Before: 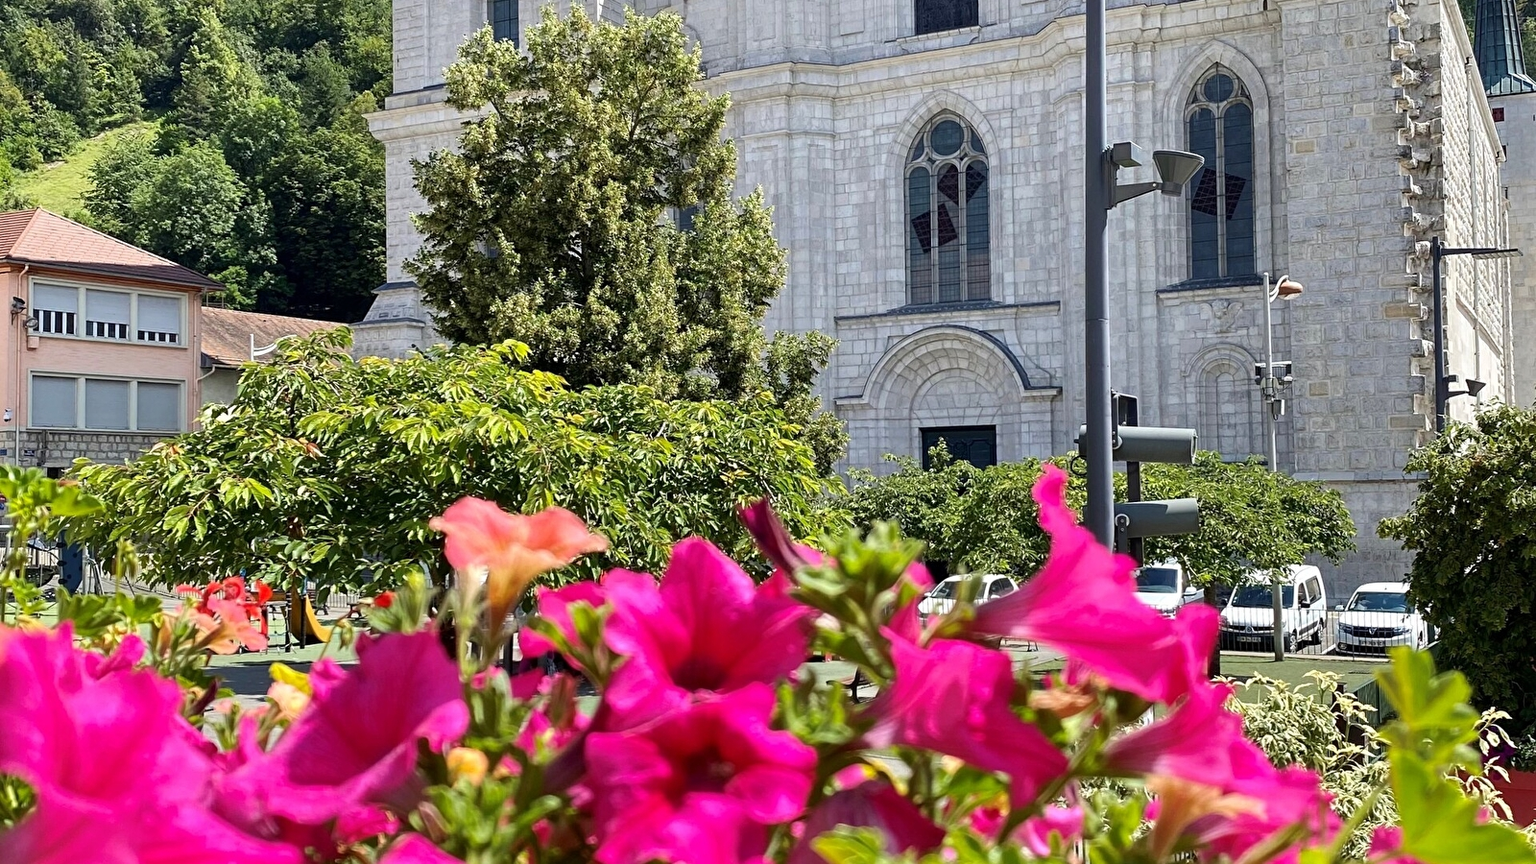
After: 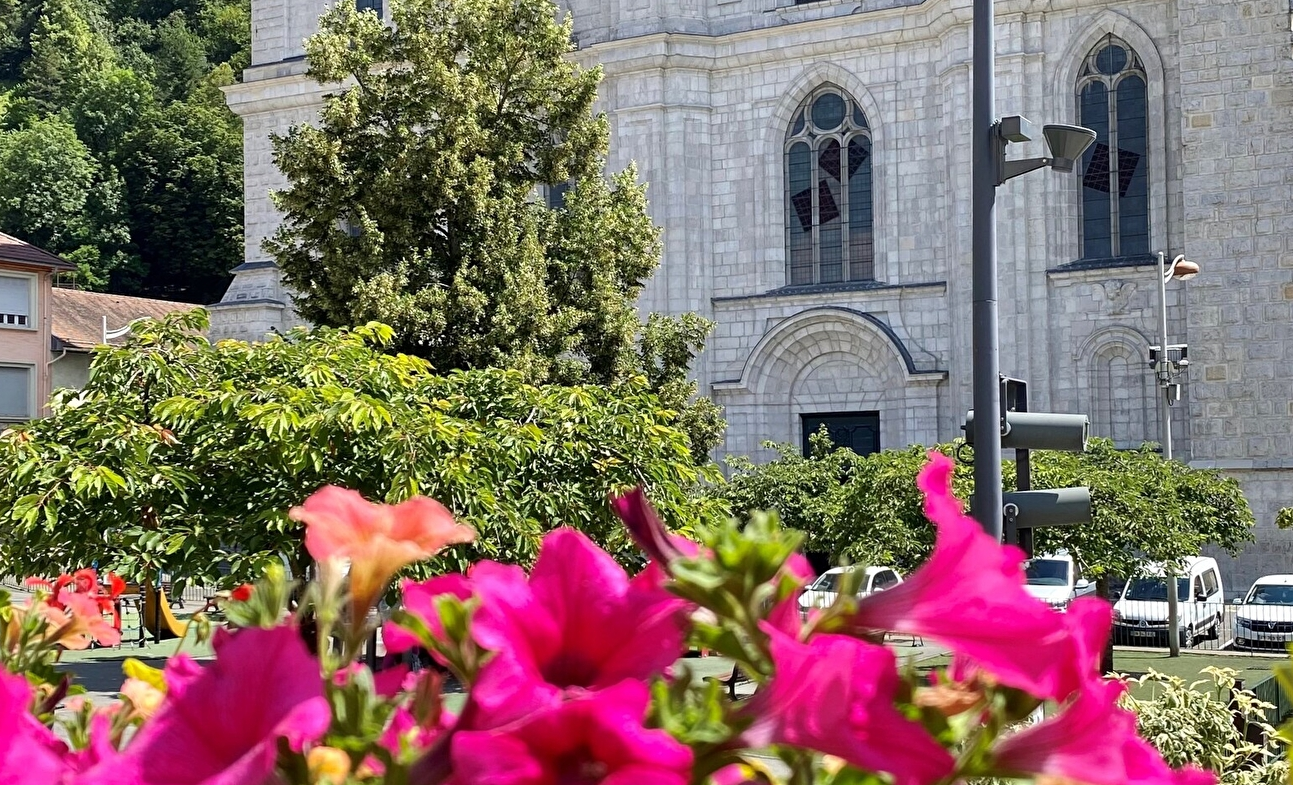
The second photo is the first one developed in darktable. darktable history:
crop: left 9.914%, top 3.593%, right 9.258%, bottom 9.154%
